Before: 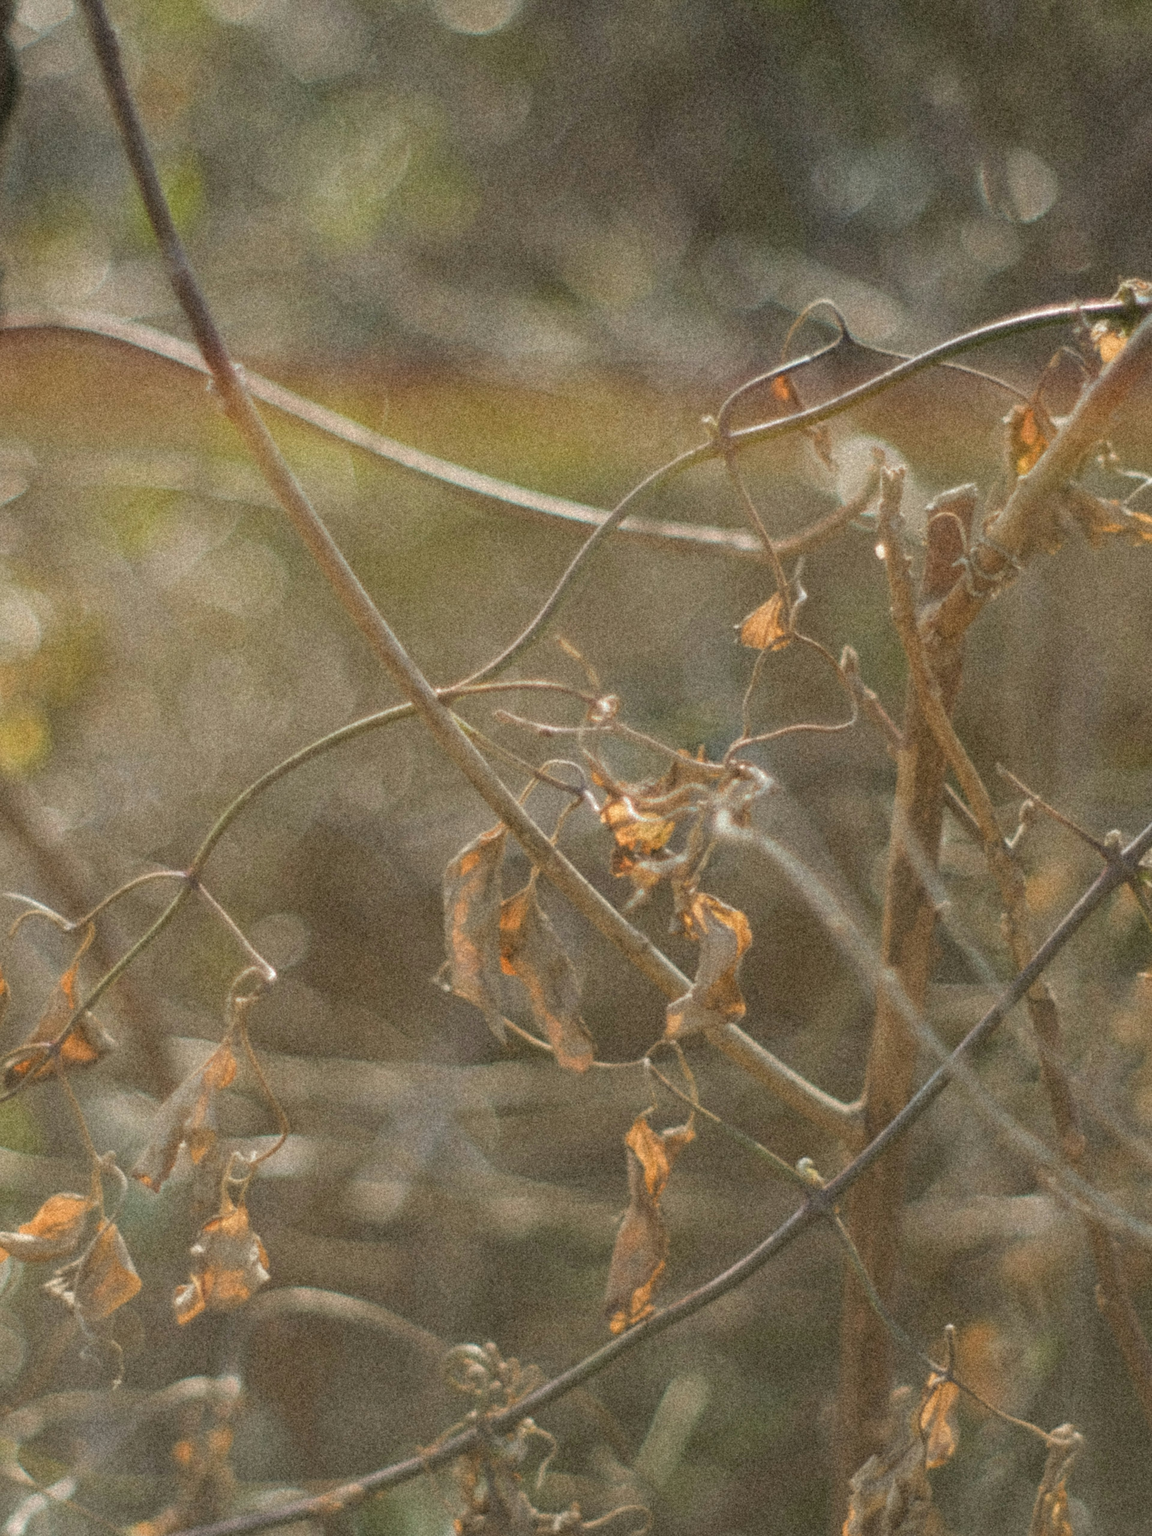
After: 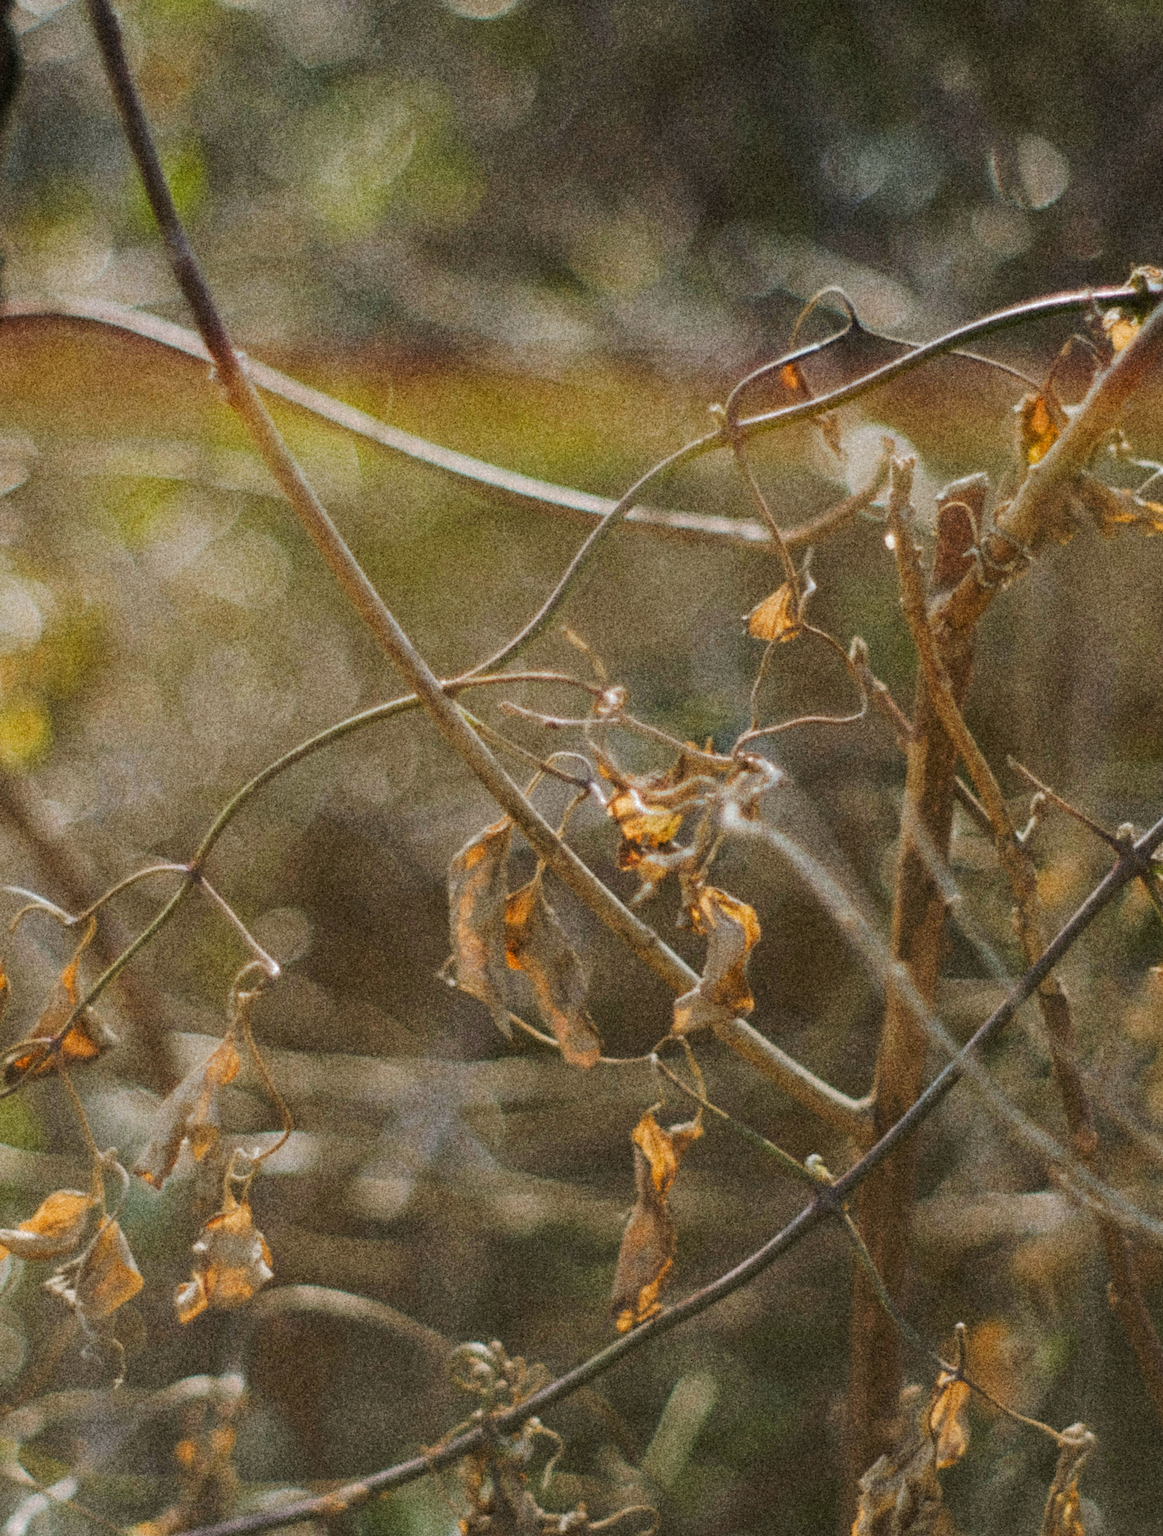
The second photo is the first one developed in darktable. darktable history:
tone curve: curves: ch0 [(0, 0) (0.003, 0.007) (0.011, 0.008) (0.025, 0.007) (0.044, 0.009) (0.069, 0.012) (0.1, 0.02) (0.136, 0.035) (0.177, 0.06) (0.224, 0.104) (0.277, 0.16) (0.335, 0.228) (0.399, 0.308) (0.468, 0.418) (0.543, 0.525) (0.623, 0.635) (0.709, 0.723) (0.801, 0.802) (0.898, 0.889) (1, 1)], preserve colors none
white balance: red 0.984, blue 1.059
crop: top 1.049%, right 0.001%
